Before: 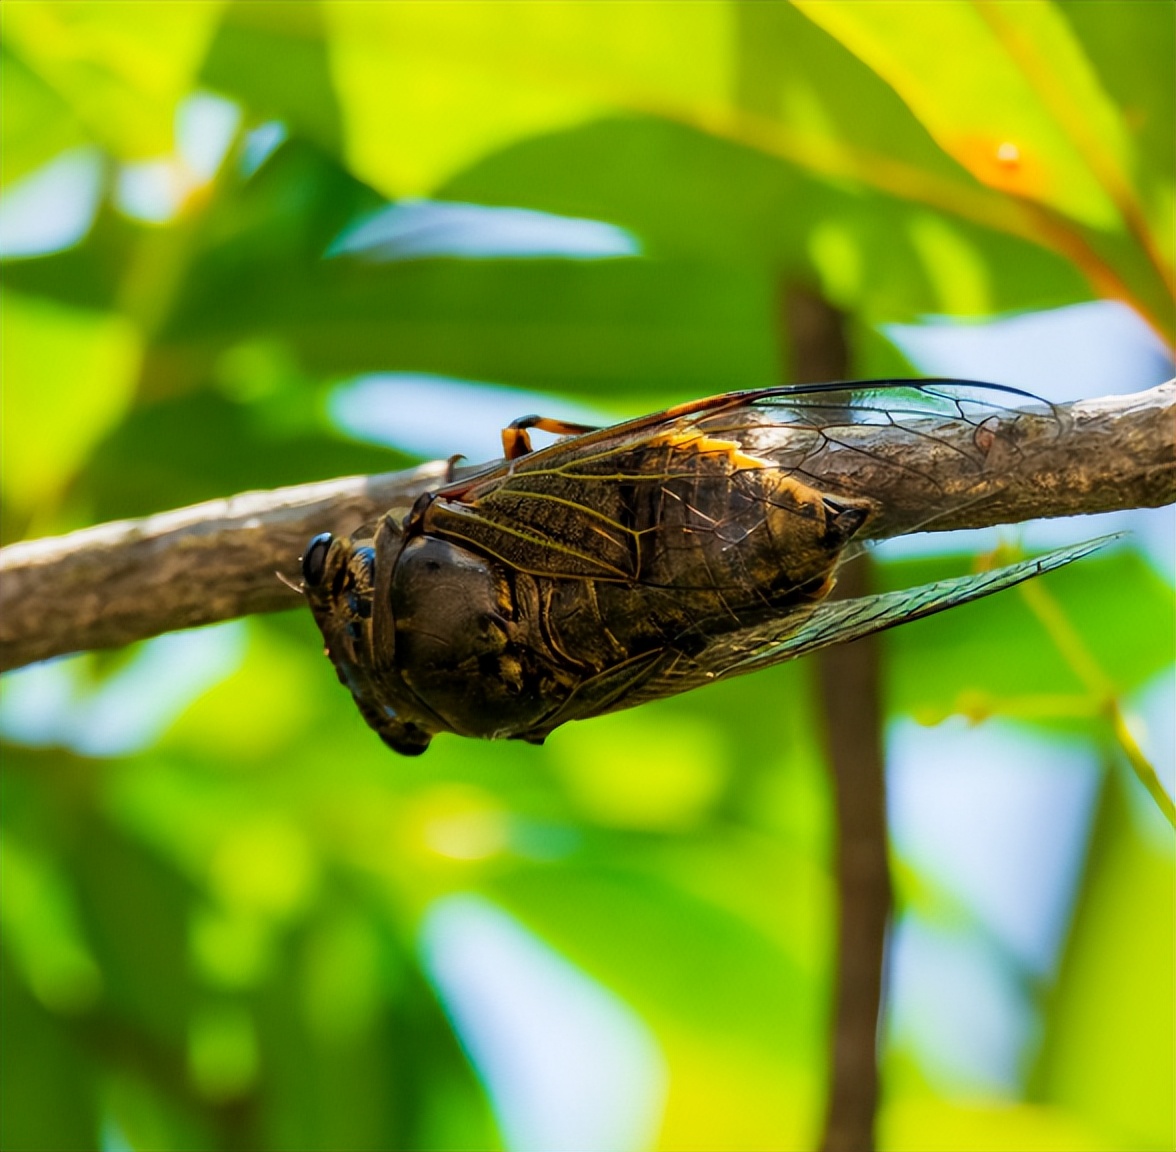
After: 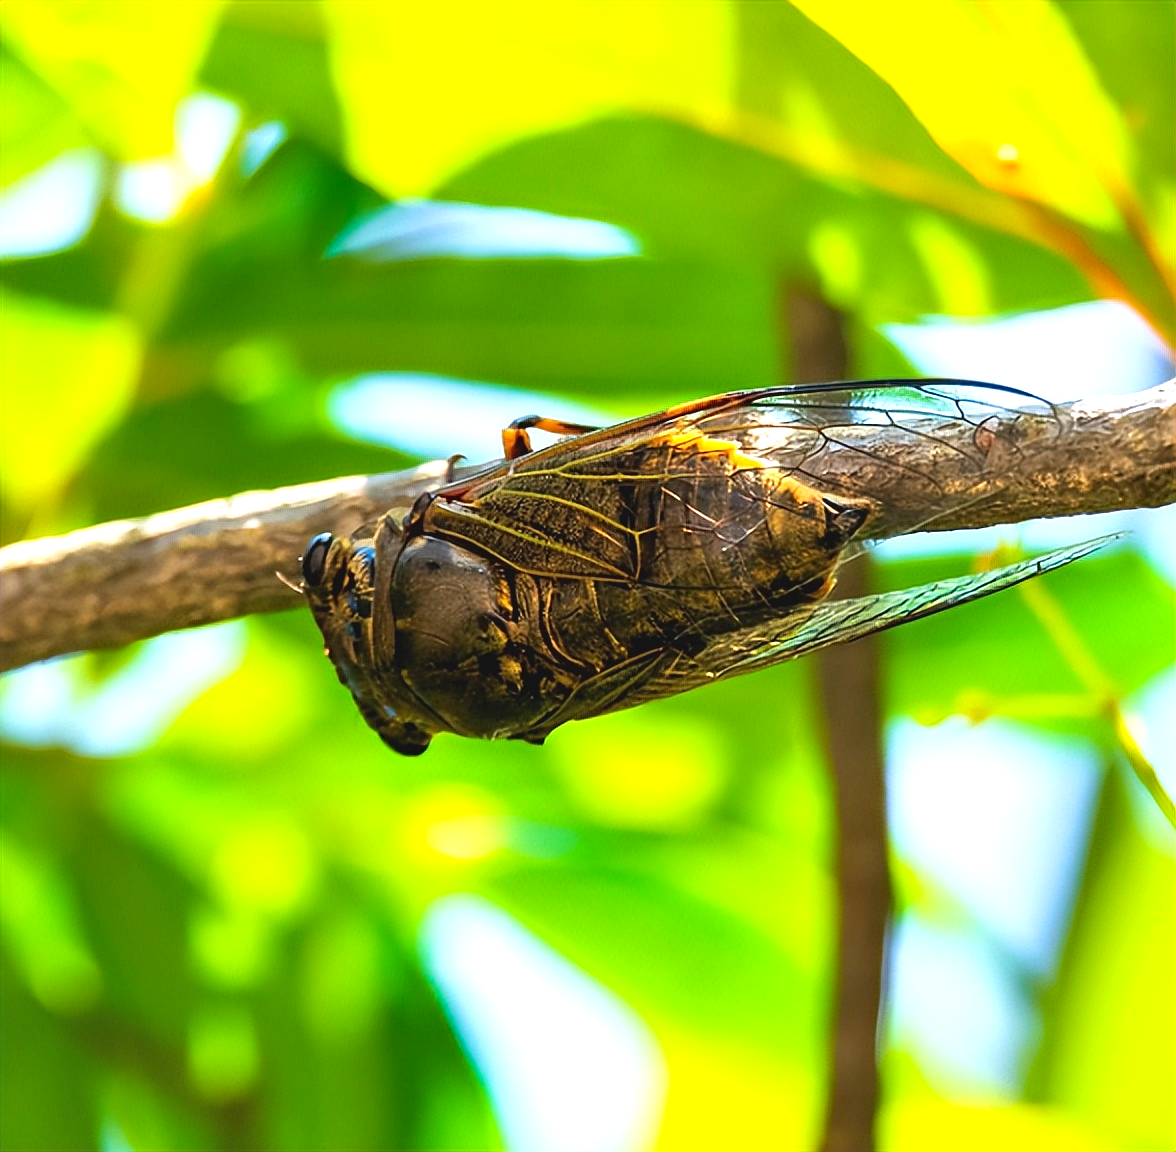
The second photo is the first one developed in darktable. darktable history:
exposure: exposure 1 EV, compensate highlight preservation false
contrast brightness saturation: contrast -0.125
shadows and highlights: shadows 37.47, highlights -27.38, soften with gaussian
sharpen: on, module defaults
